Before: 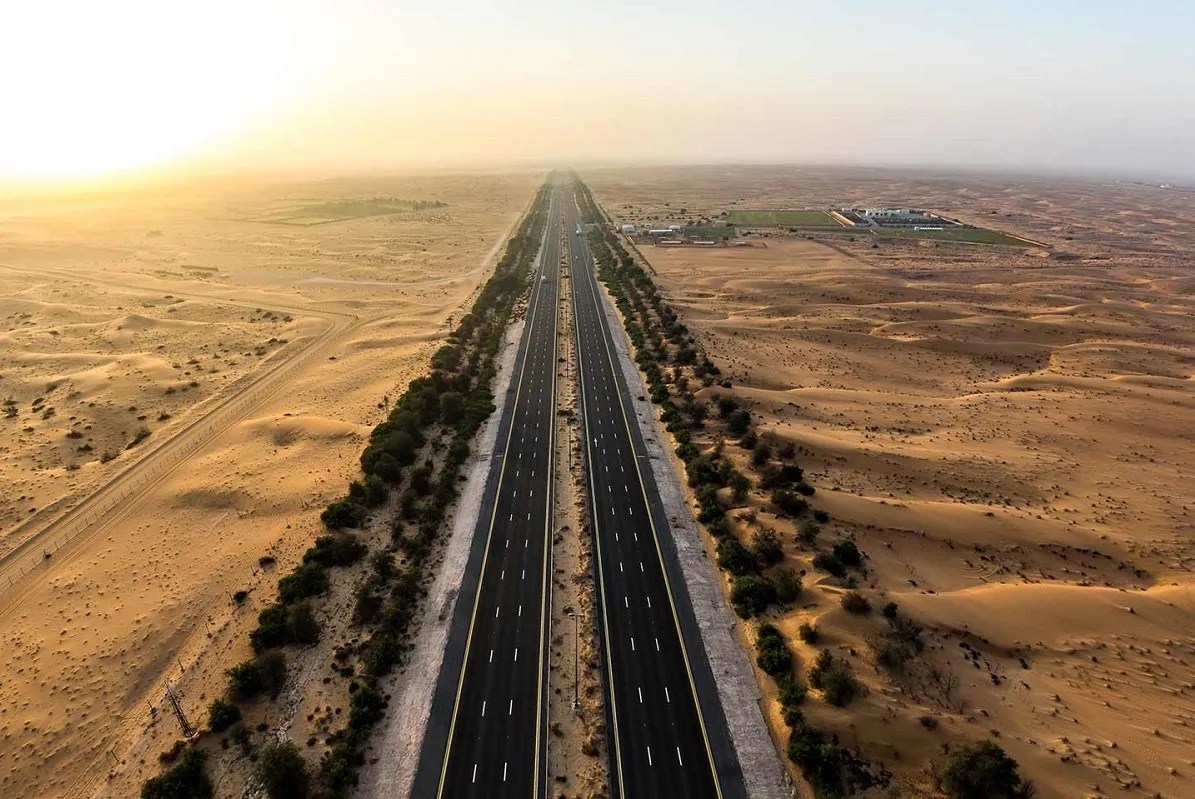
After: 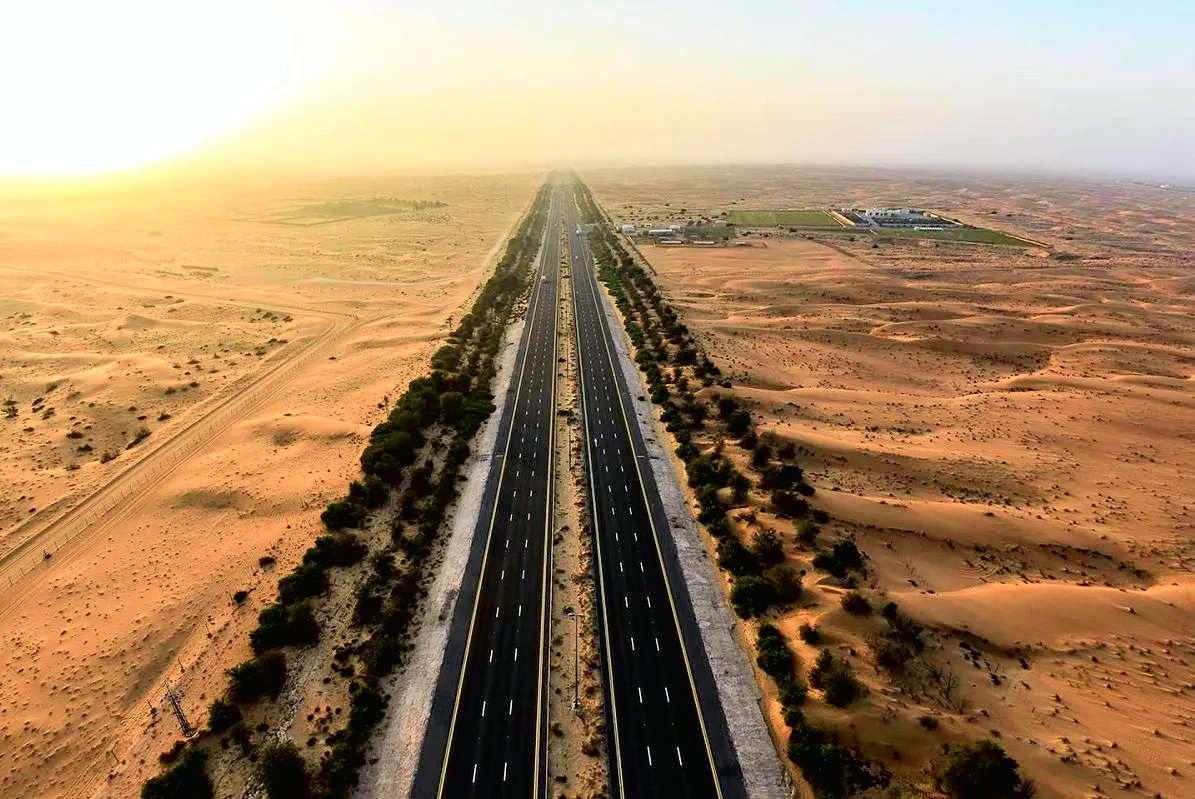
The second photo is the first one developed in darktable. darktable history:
tone curve: curves: ch0 [(0, 0.013) (0.054, 0.018) (0.205, 0.197) (0.289, 0.309) (0.382, 0.437) (0.475, 0.552) (0.666, 0.743) (0.791, 0.85) (1, 0.998)]; ch1 [(0, 0) (0.394, 0.338) (0.449, 0.404) (0.499, 0.498) (0.526, 0.528) (0.543, 0.564) (0.589, 0.633) (0.66, 0.687) (0.783, 0.804) (1, 1)]; ch2 [(0, 0) (0.304, 0.31) (0.403, 0.399) (0.441, 0.421) (0.474, 0.466) (0.498, 0.496) (0.524, 0.538) (0.555, 0.584) (0.633, 0.665) (0.7, 0.711) (1, 1)], color space Lab, independent channels, preserve colors none
